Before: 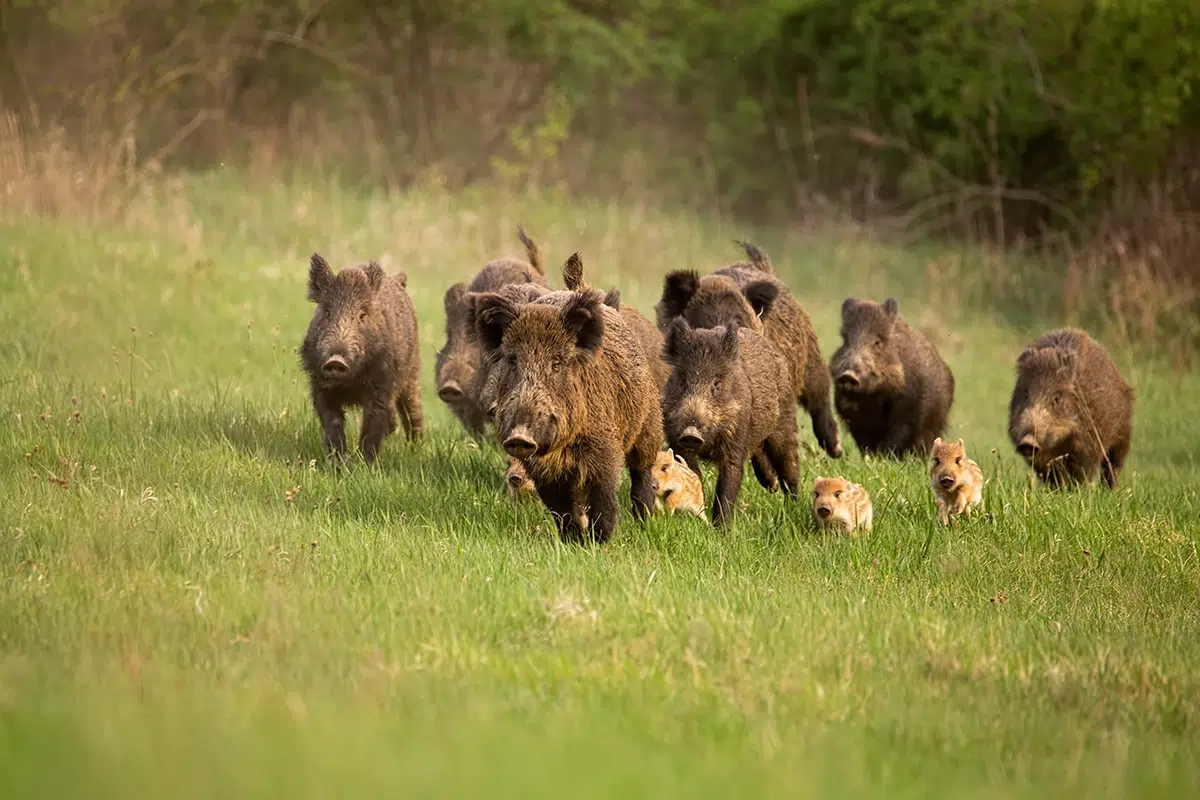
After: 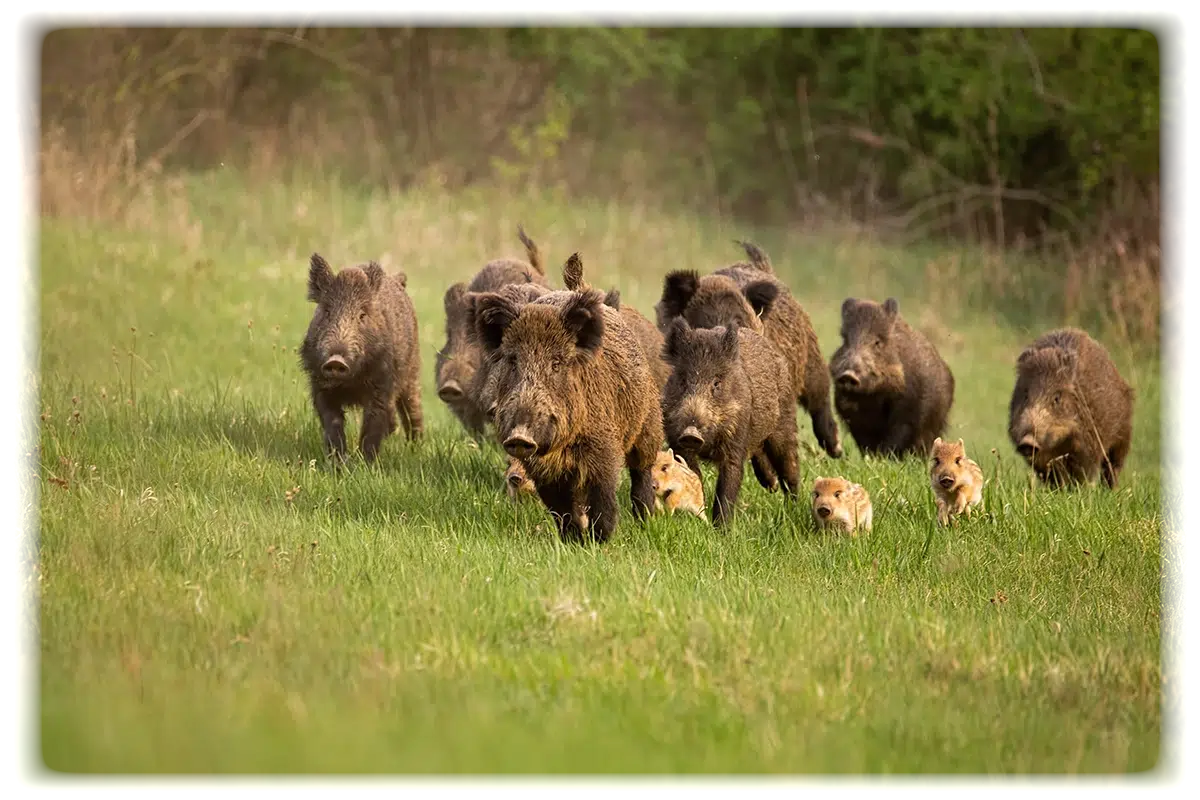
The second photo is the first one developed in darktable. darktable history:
vignetting: fall-off start 93%, fall-off radius 5%, brightness 1, saturation -0.49, automatic ratio true, width/height ratio 1.332, shape 0.04, unbound false
shadows and highlights: shadows 40, highlights -54, highlights color adjustment 46%, low approximation 0.01, soften with gaussian
